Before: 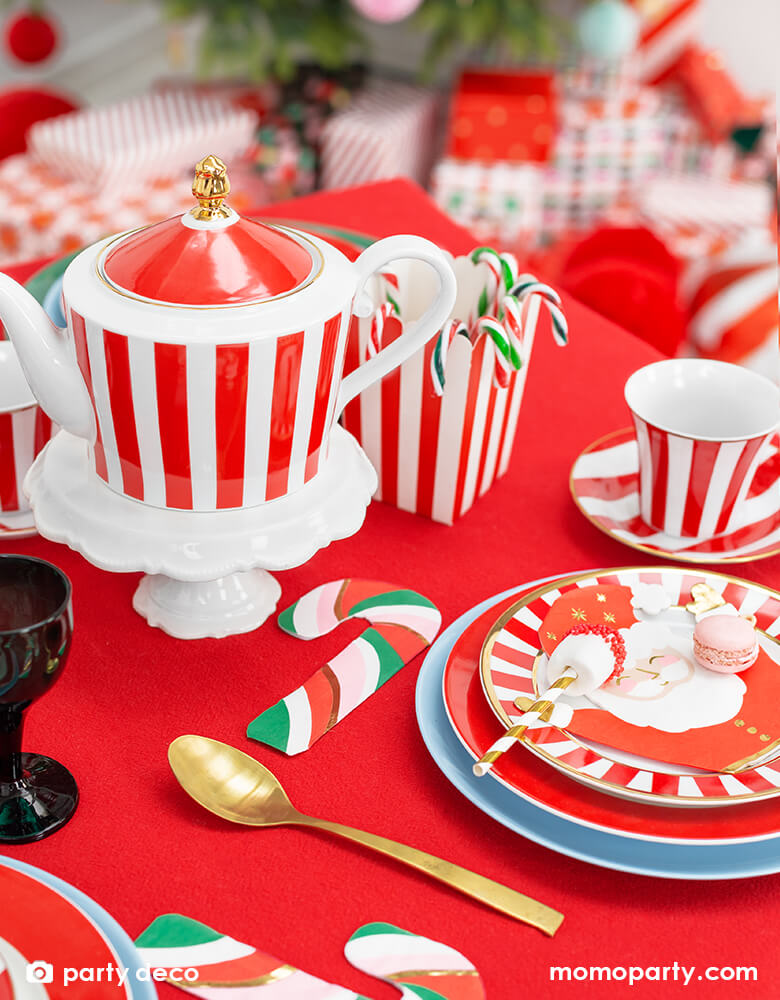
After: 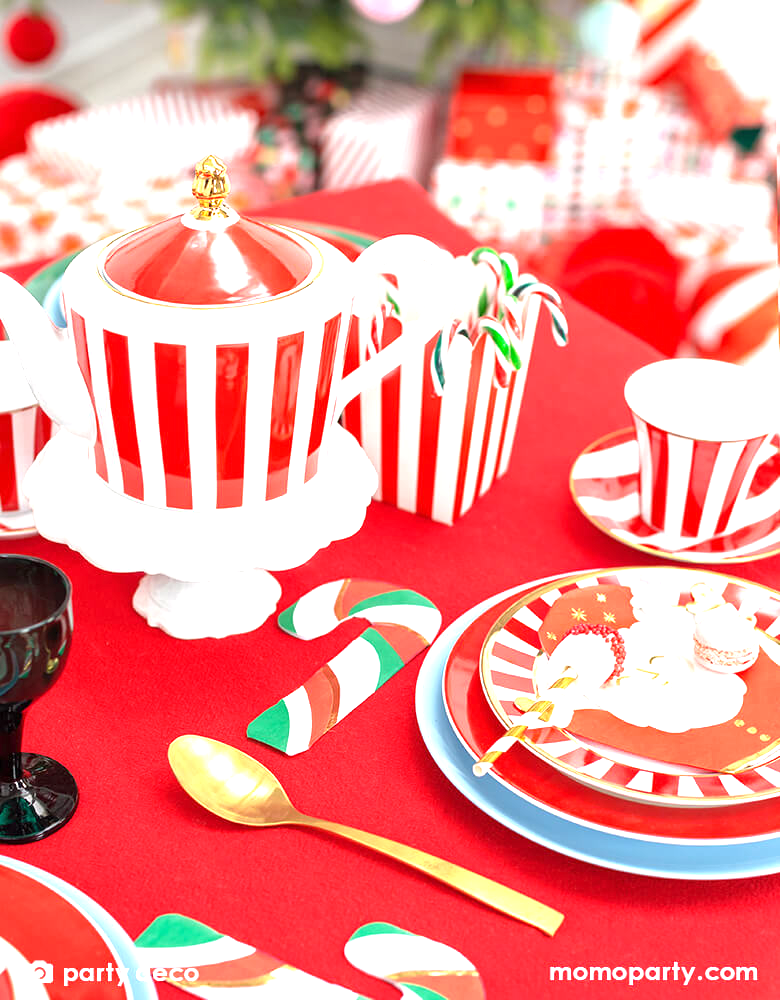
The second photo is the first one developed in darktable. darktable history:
exposure: exposure 0.943 EV, compensate highlight preservation false
